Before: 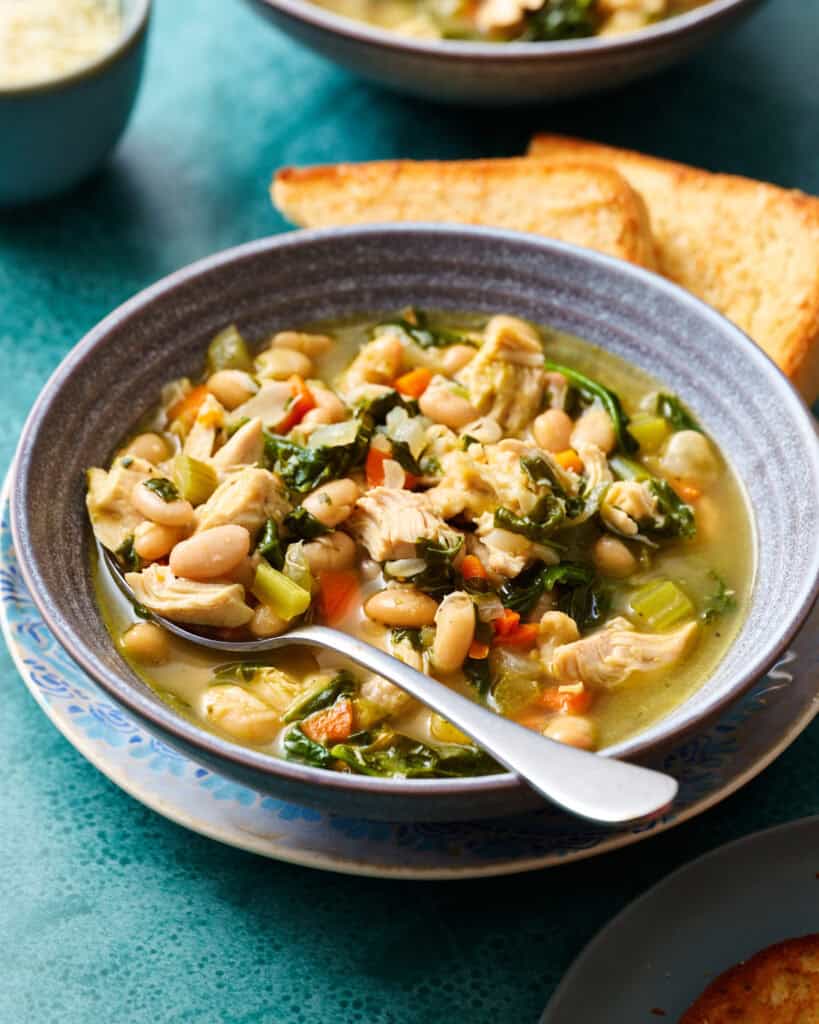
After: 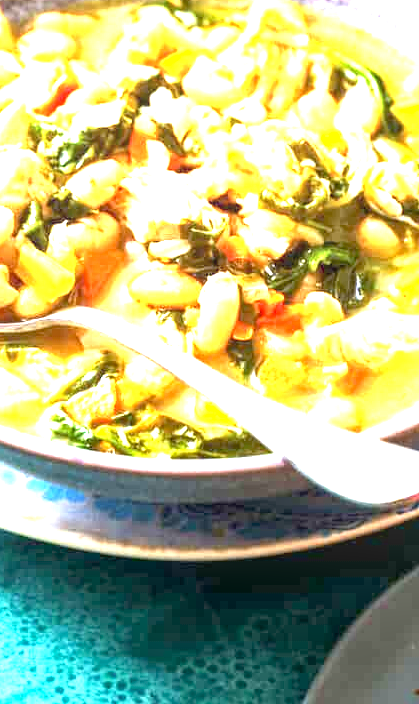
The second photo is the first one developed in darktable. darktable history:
tone equalizer: on, module defaults
exposure: black level correction 0.001, exposure 2.592 EV, compensate exposure bias true, compensate highlight preservation false
local contrast: on, module defaults
crop and rotate: left 28.89%, top 31.177%, right 19.861%
